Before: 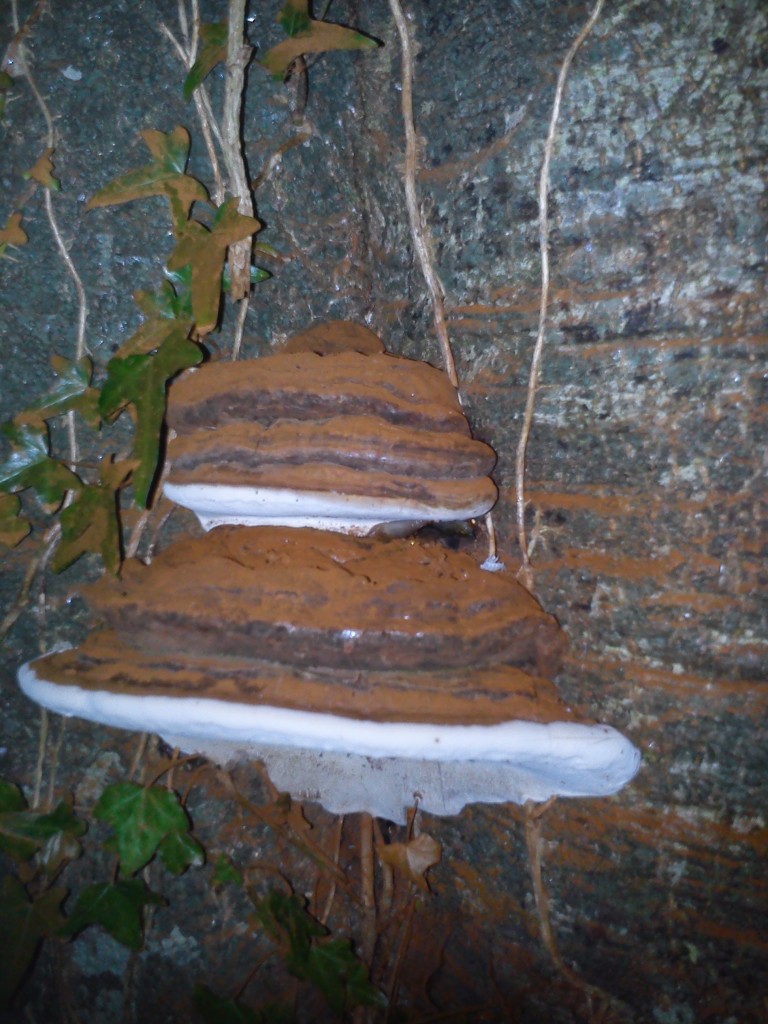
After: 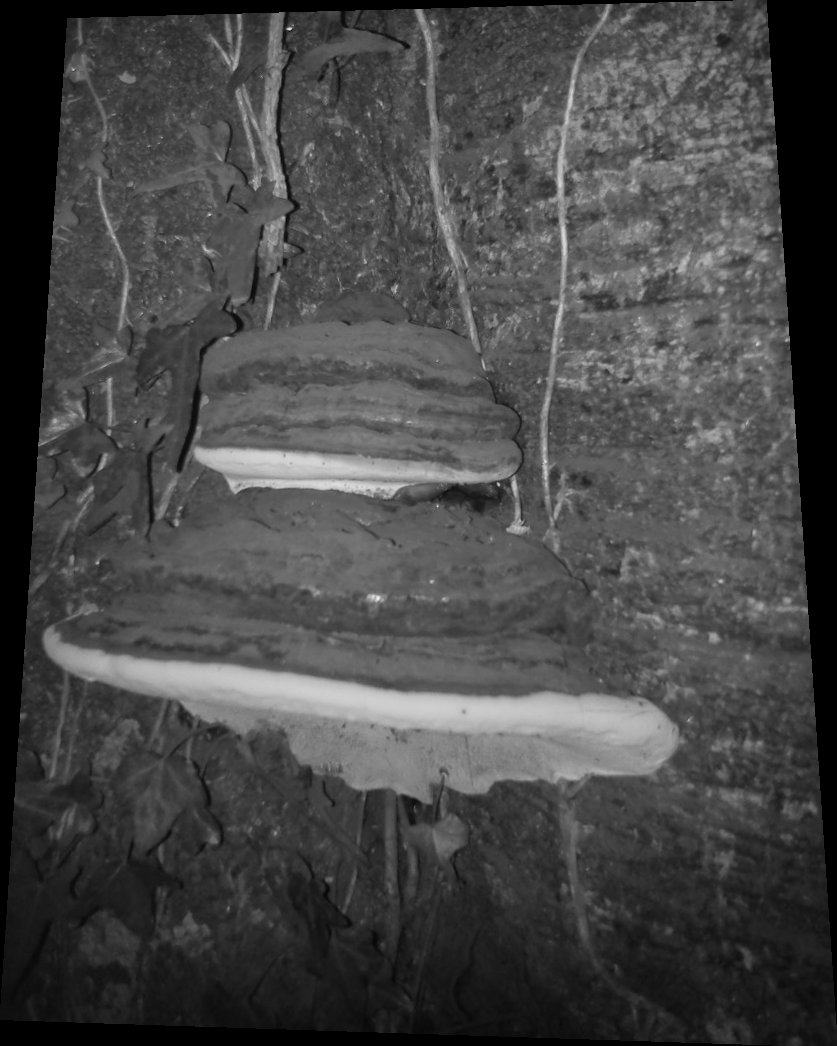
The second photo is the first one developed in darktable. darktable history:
rotate and perspective: rotation 0.128°, lens shift (vertical) -0.181, lens shift (horizontal) -0.044, shear 0.001, automatic cropping off
monochrome: a 26.22, b 42.67, size 0.8
